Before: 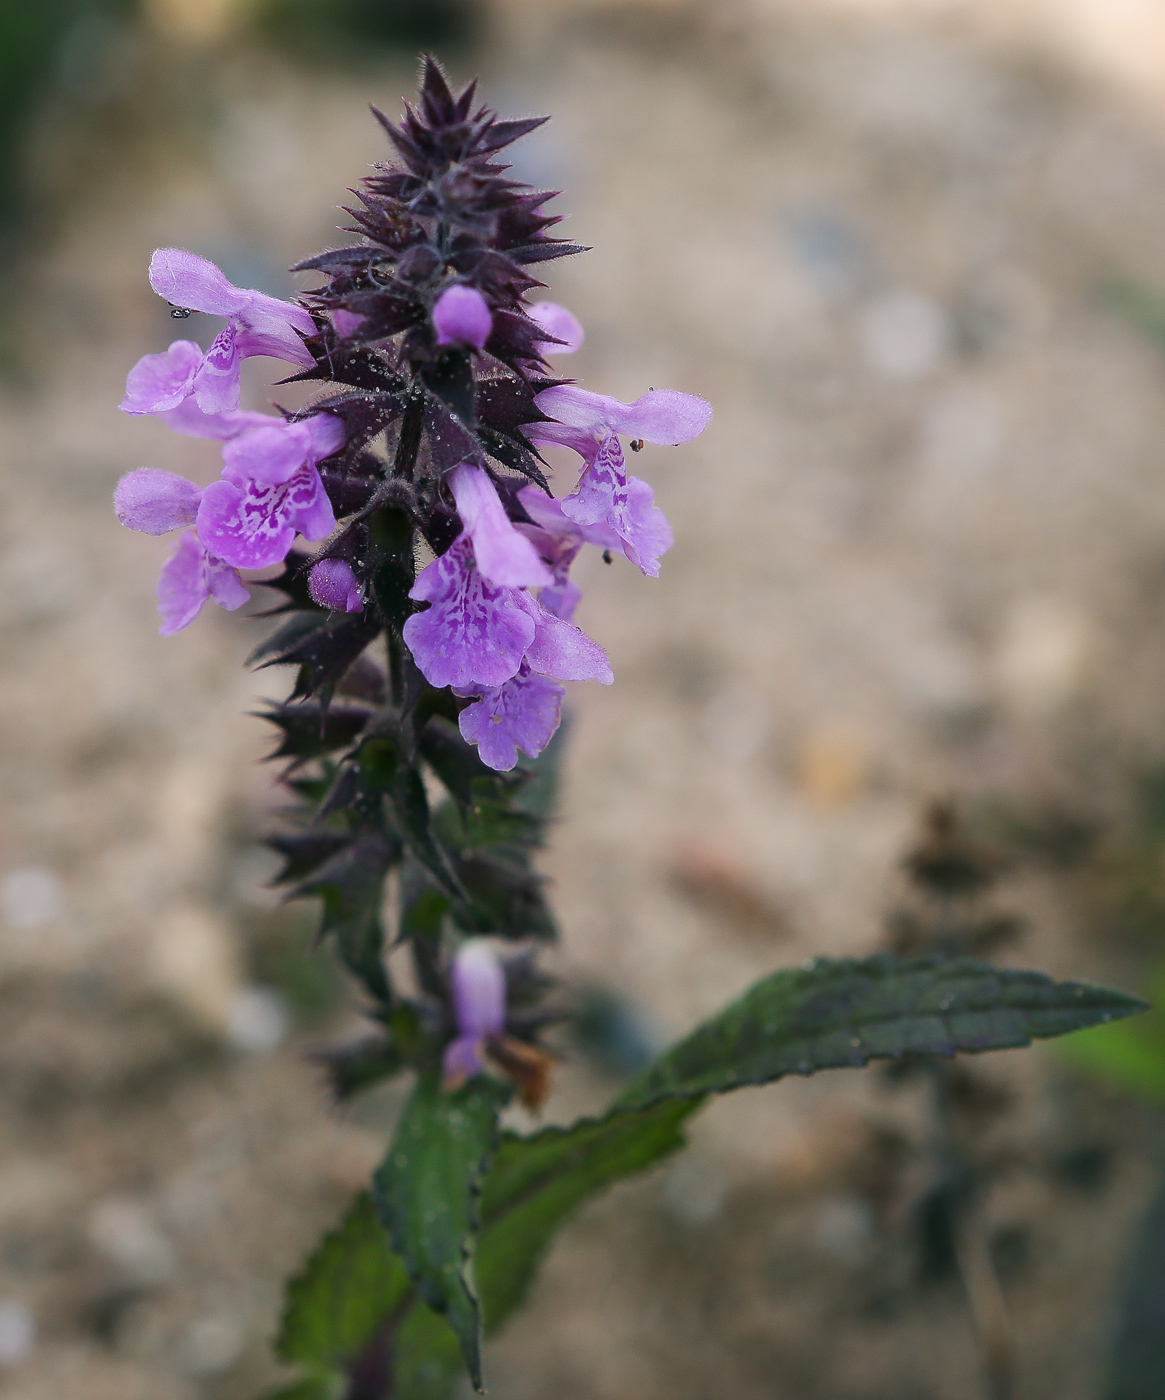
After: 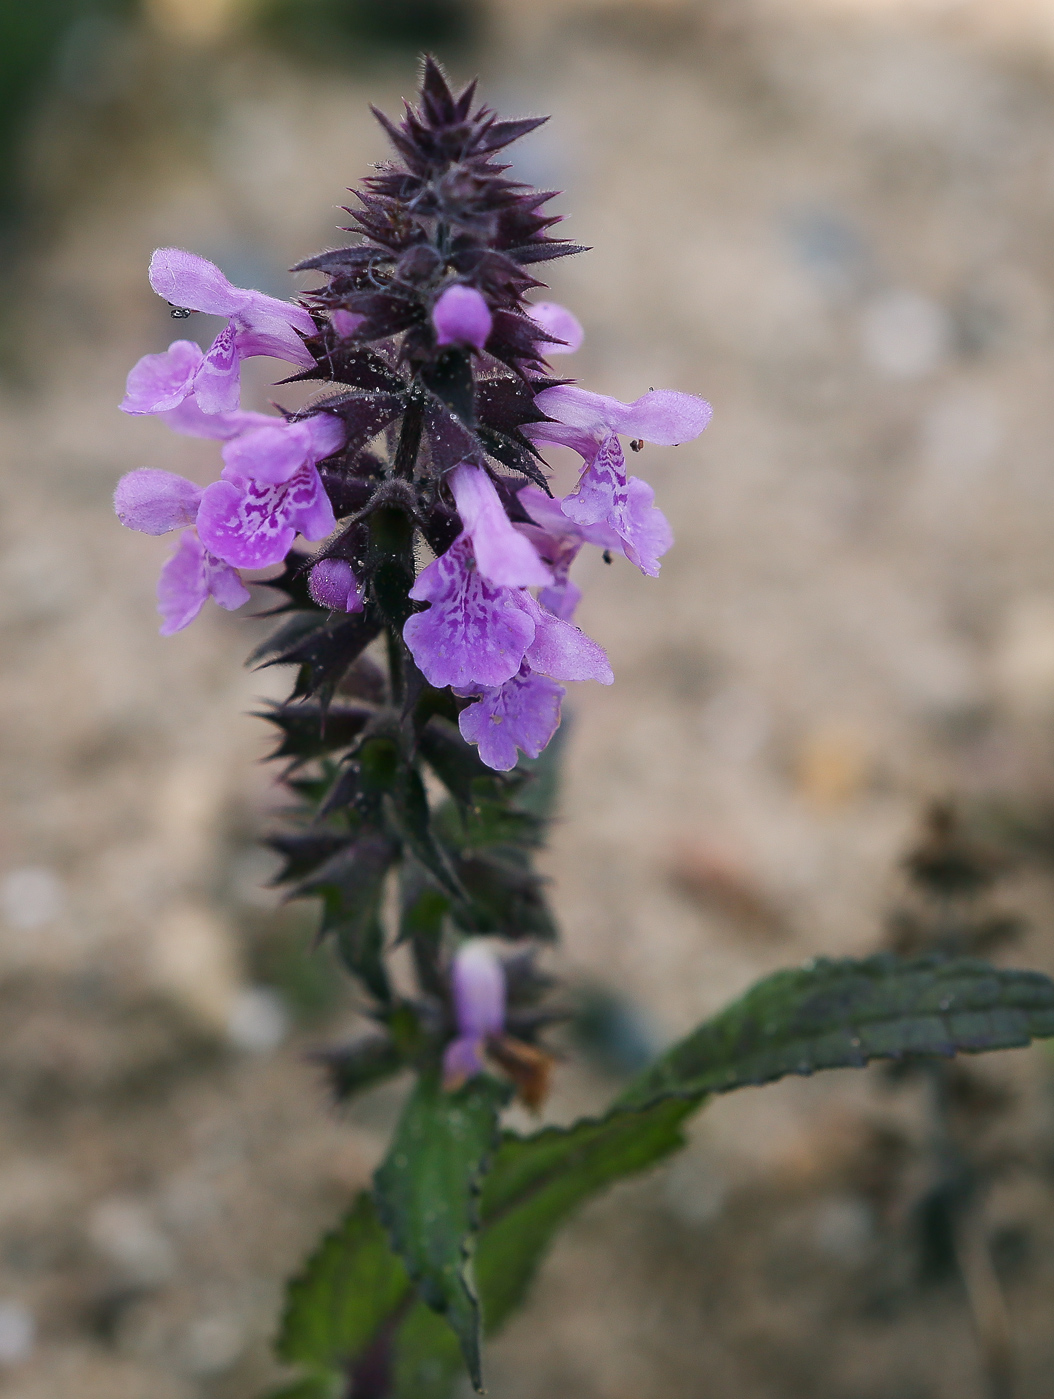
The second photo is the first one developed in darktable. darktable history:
crop: right 9.475%, bottom 0.023%
sharpen: radius 5.308, amount 0.311, threshold 26.467
